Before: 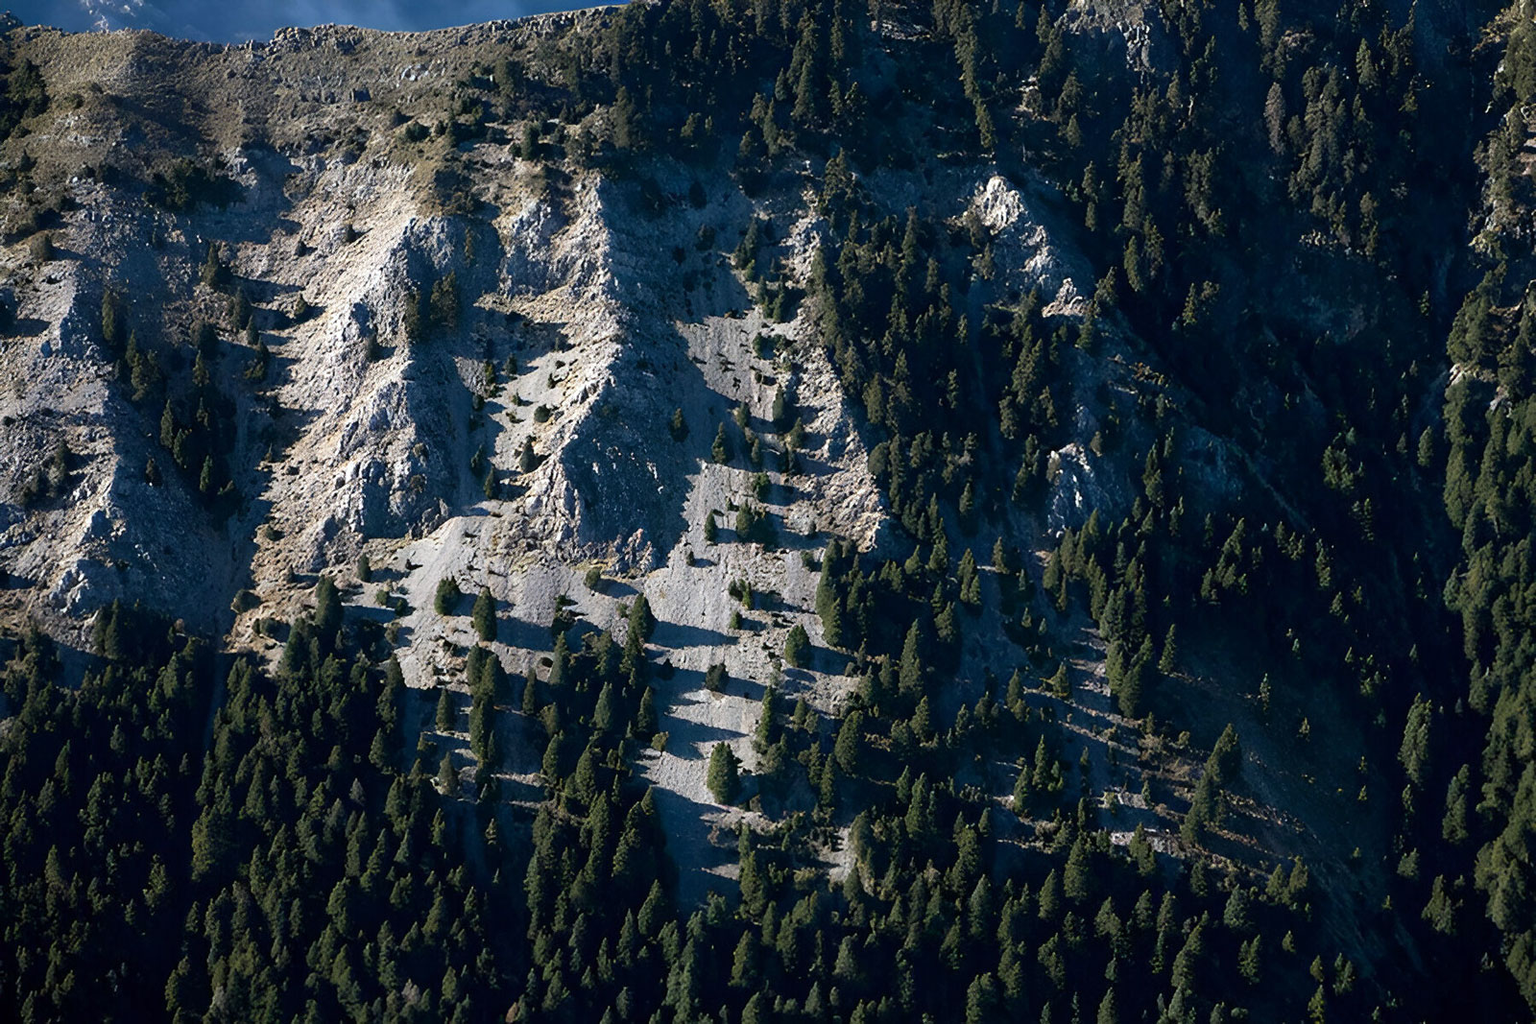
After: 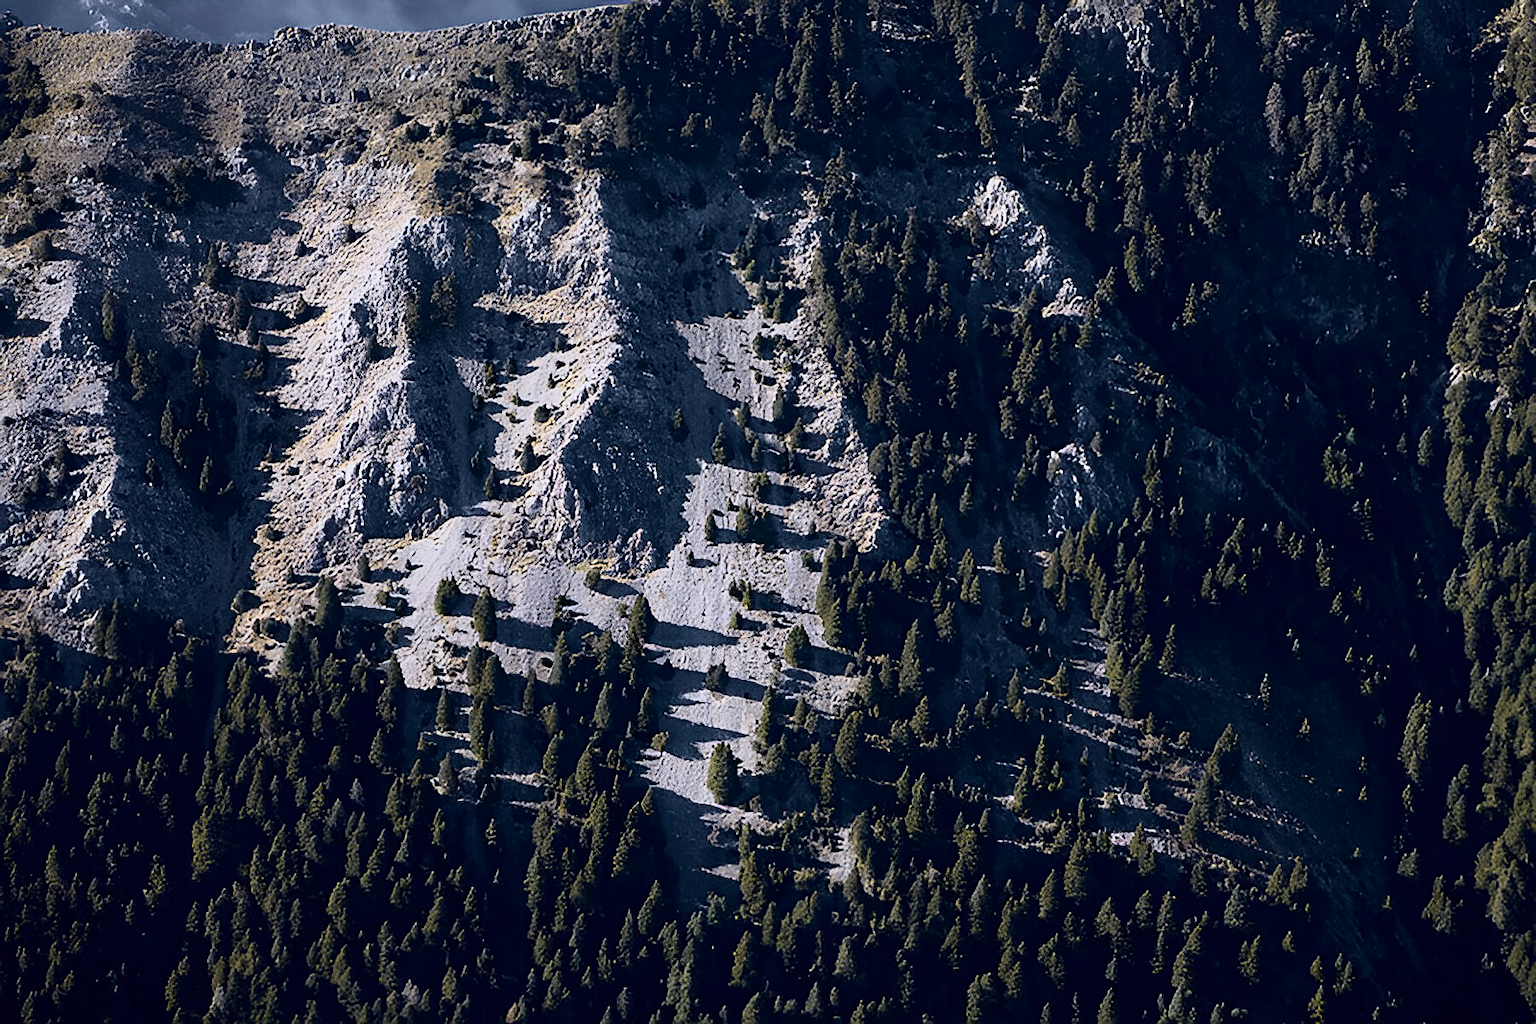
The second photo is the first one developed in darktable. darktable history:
rotate and perspective: automatic cropping off
tone curve: curves: ch0 [(0.003, 0.003) (0.104, 0.069) (0.236, 0.218) (0.401, 0.443) (0.495, 0.55) (0.625, 0.67) (0.819, 0.841) (0.96, 0.899)]; ch1 [(0, 0) (0.161, 0.092) (0.37, 0.302) (0.424, 0.402) (0.45, 0.466) (0.495, 0.506) (0.573, 0.571) (0.638, 0.641) (0.751, 0.741) (1, 1)]; ch2 [(0, 0) (0.352, 0.403) (0.466, 0.443) (0.524, 0.501) (0.56, 0.556) (1, 1)], color space Lab, independent channels, preserve colors none
sharpen: on, module defaults
